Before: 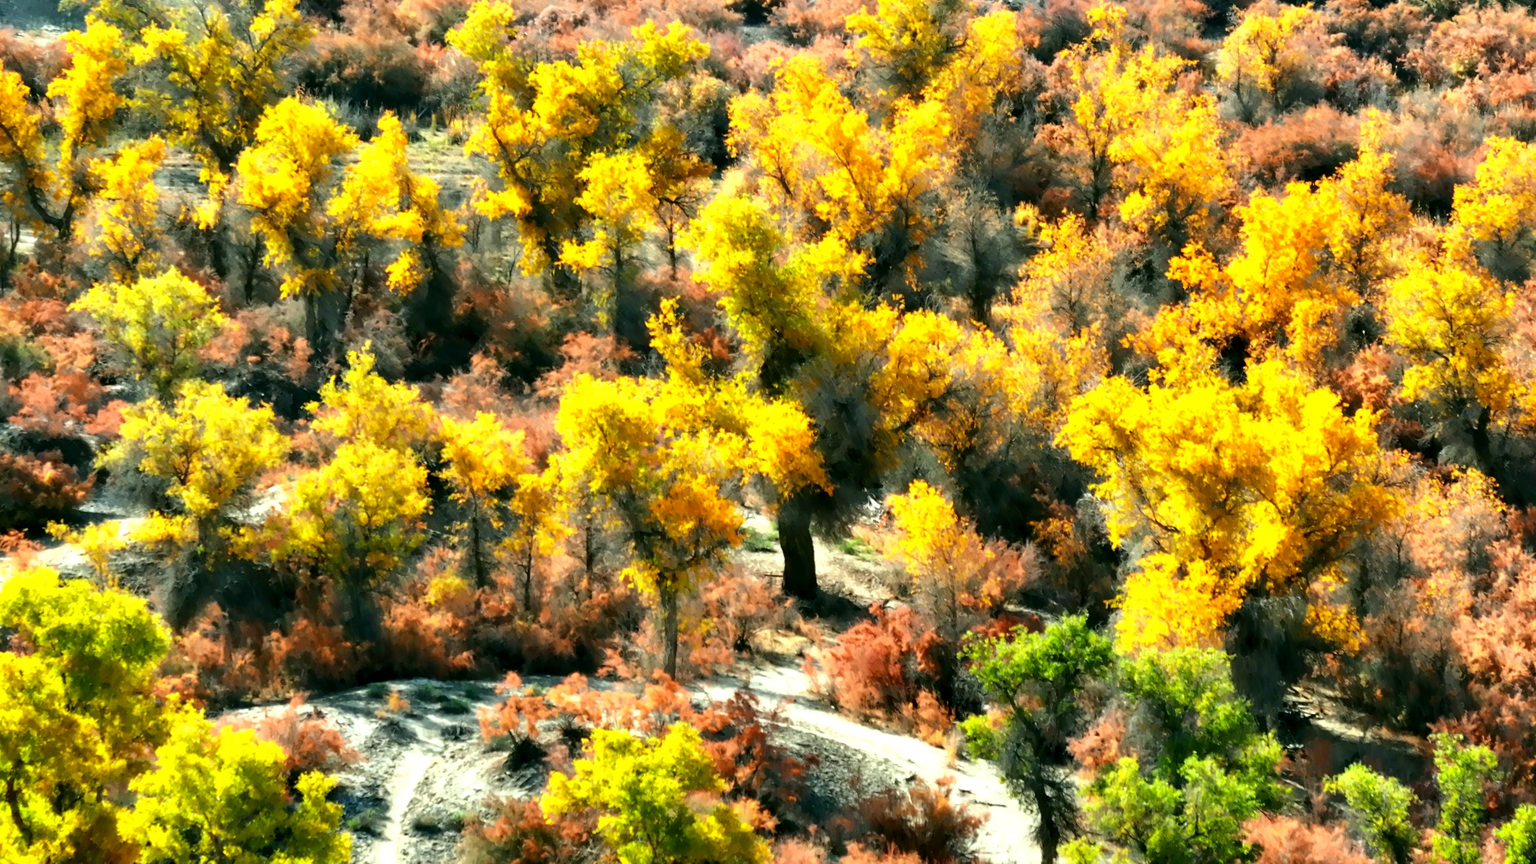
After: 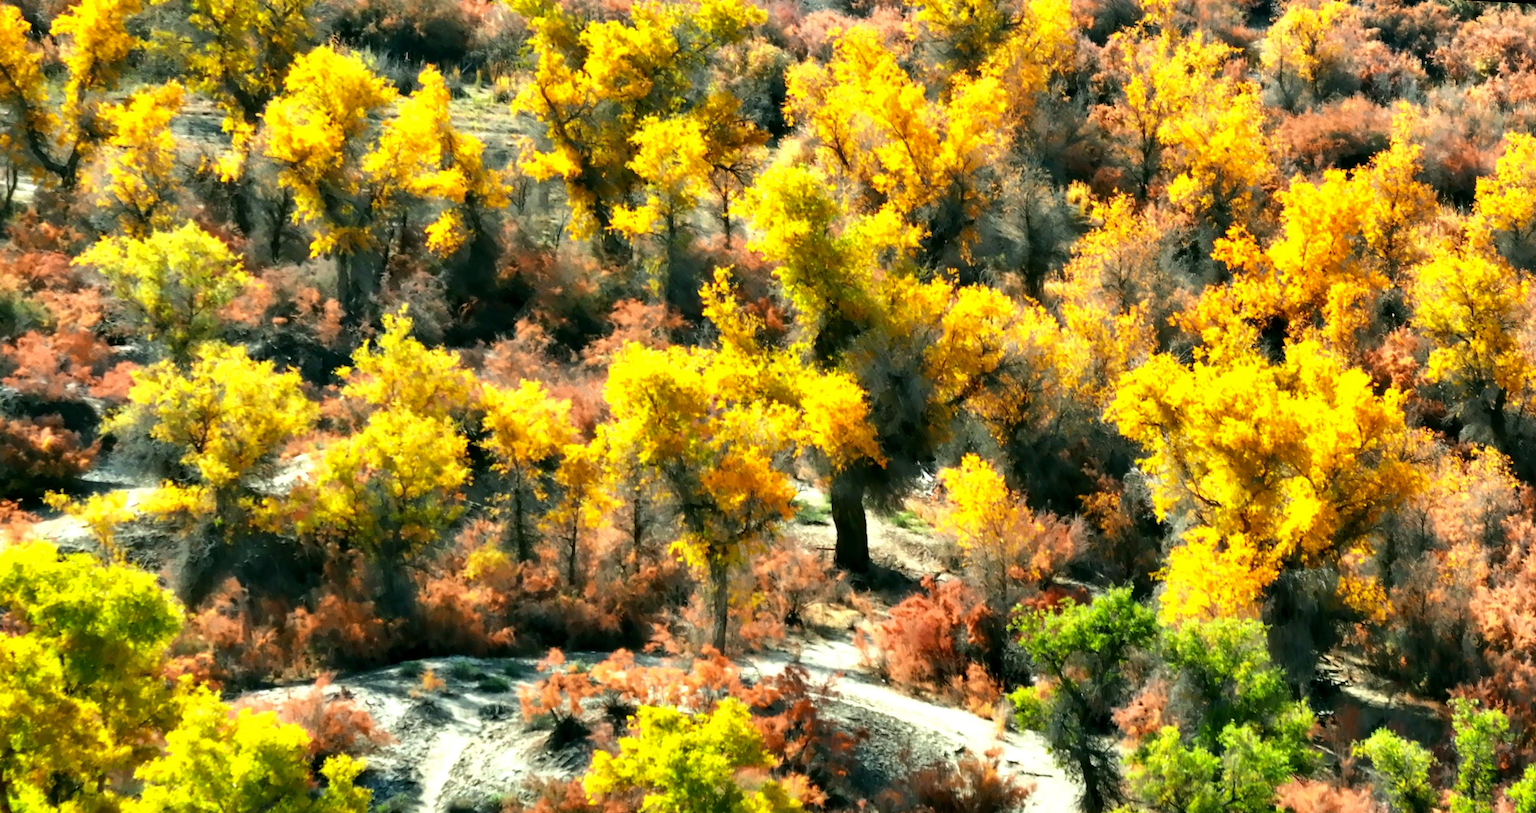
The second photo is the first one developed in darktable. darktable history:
shadows and highlights: shadows 35, highlights -35, soften with gaussian
rotate and perspective: rotation 0.679°, lens shift (horizontal) 0.136, crop left 0.009, crop right 0.991, crop top 0.078, crop bottom 0.95
